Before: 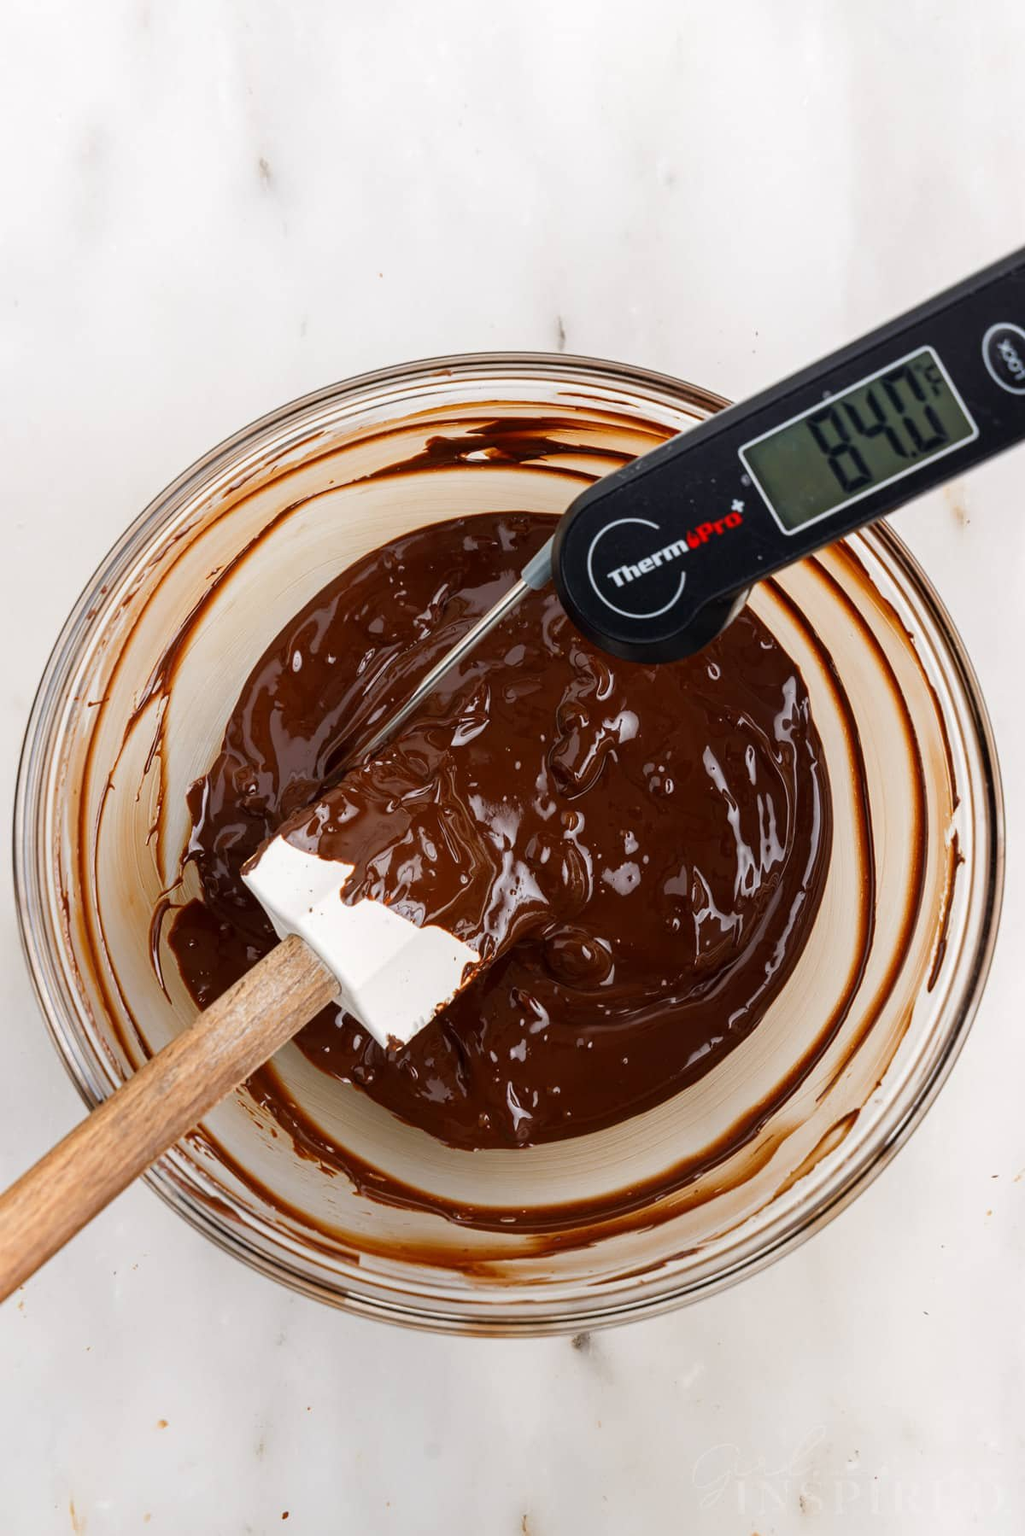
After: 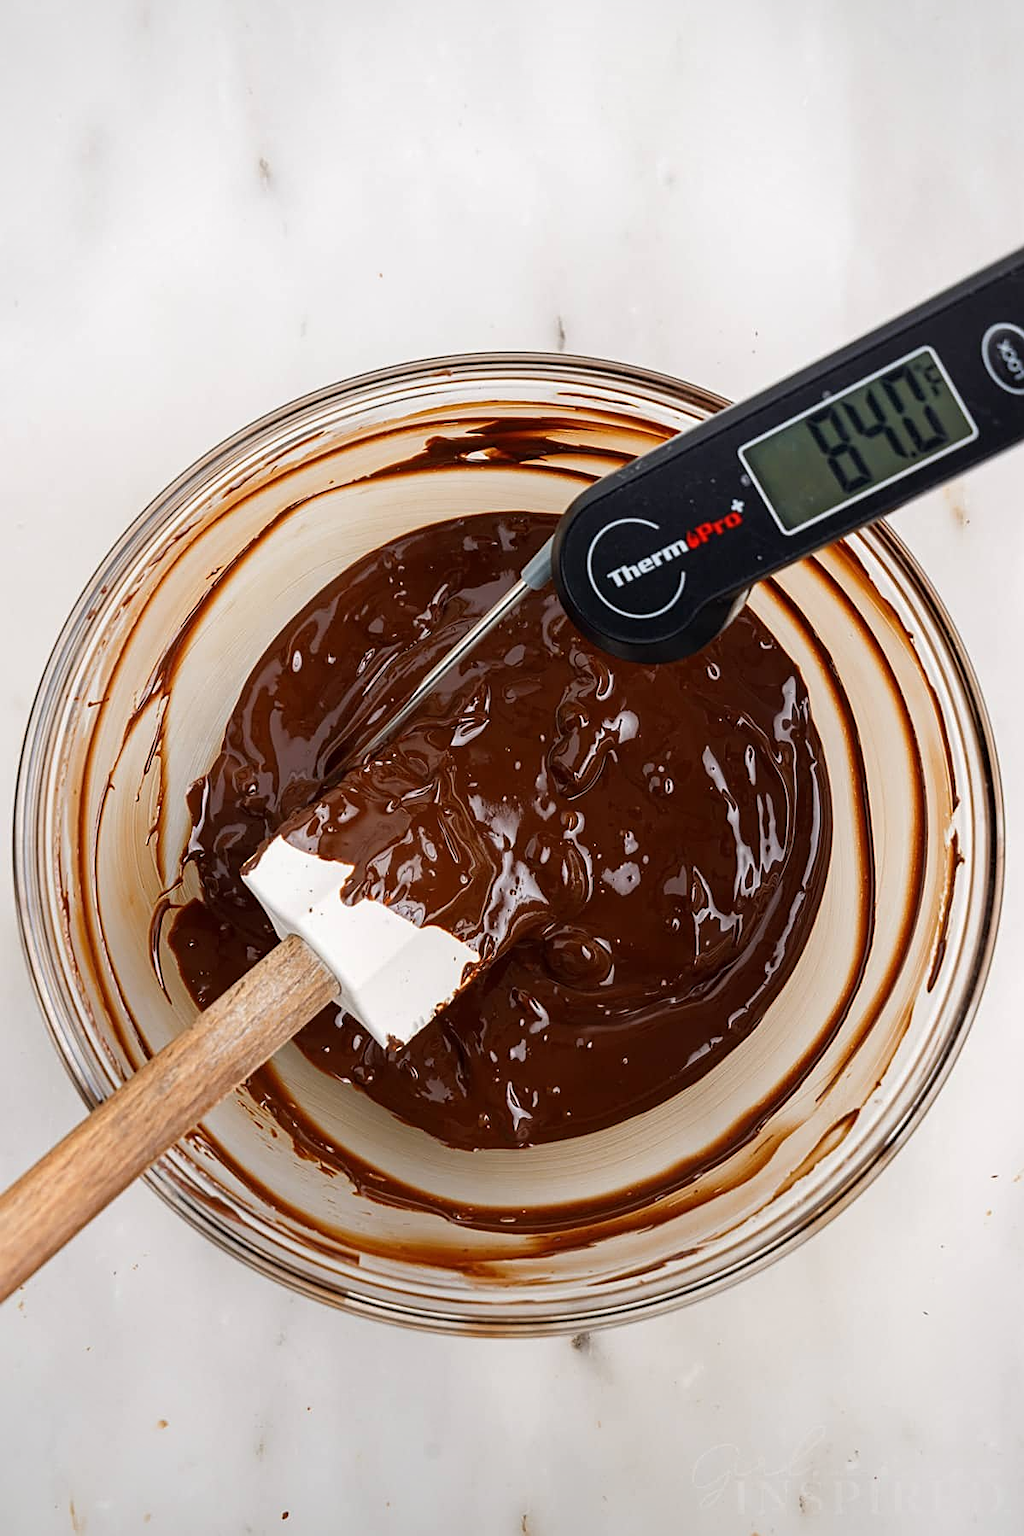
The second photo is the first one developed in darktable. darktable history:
vignetting: fall-off radius 81.94%
sharpen: on, module defaults
